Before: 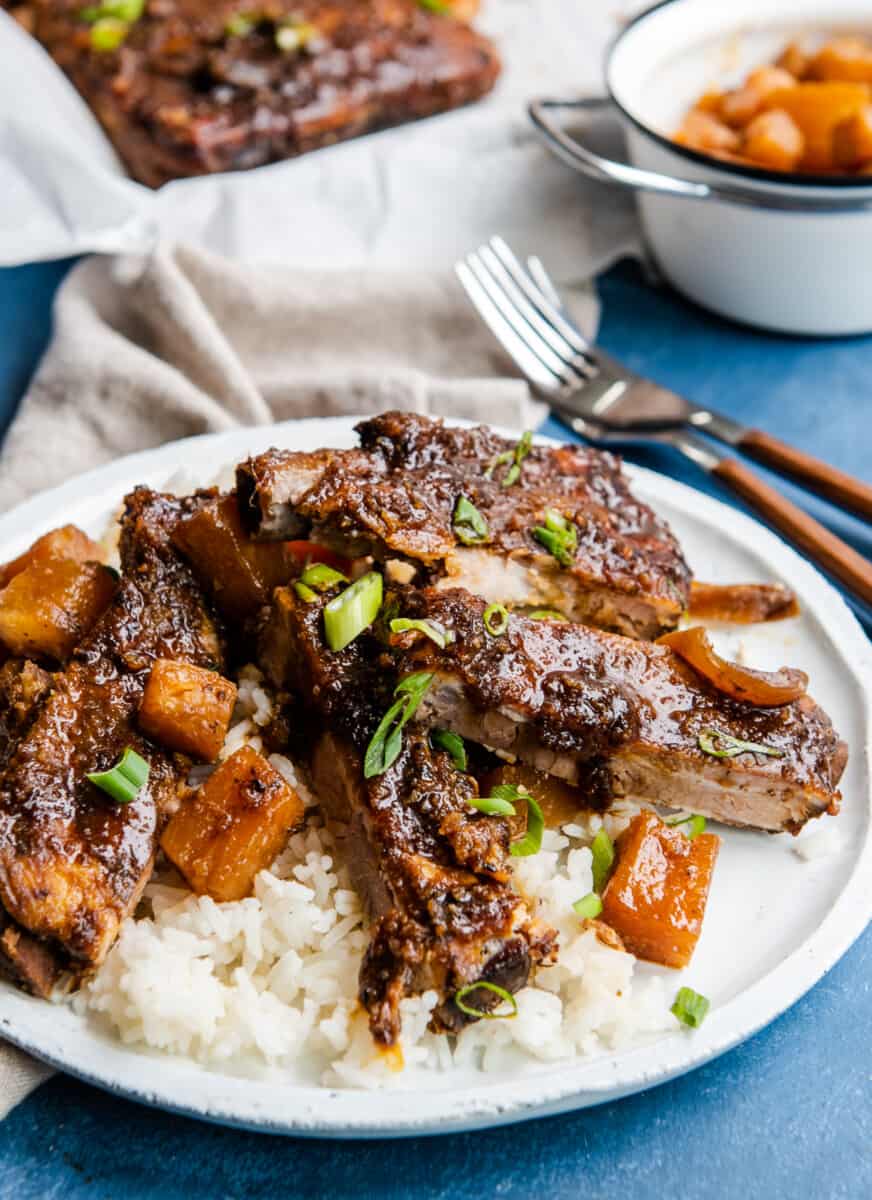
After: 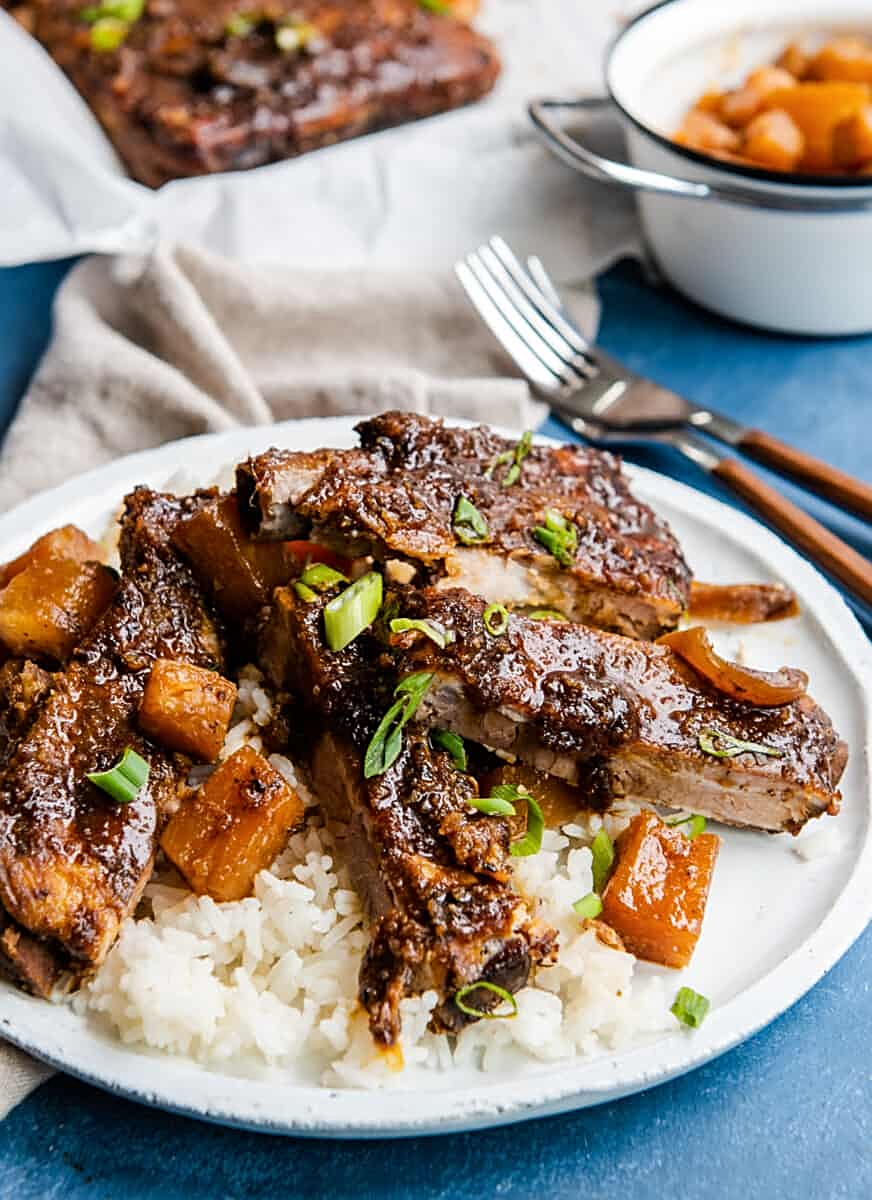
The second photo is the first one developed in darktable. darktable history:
color calibration: illuminant same as pipeline (D50), adaptation XYZ, x 0.345, y 0.357, temperature 5021.08 K
sharpen: on, module defaults
